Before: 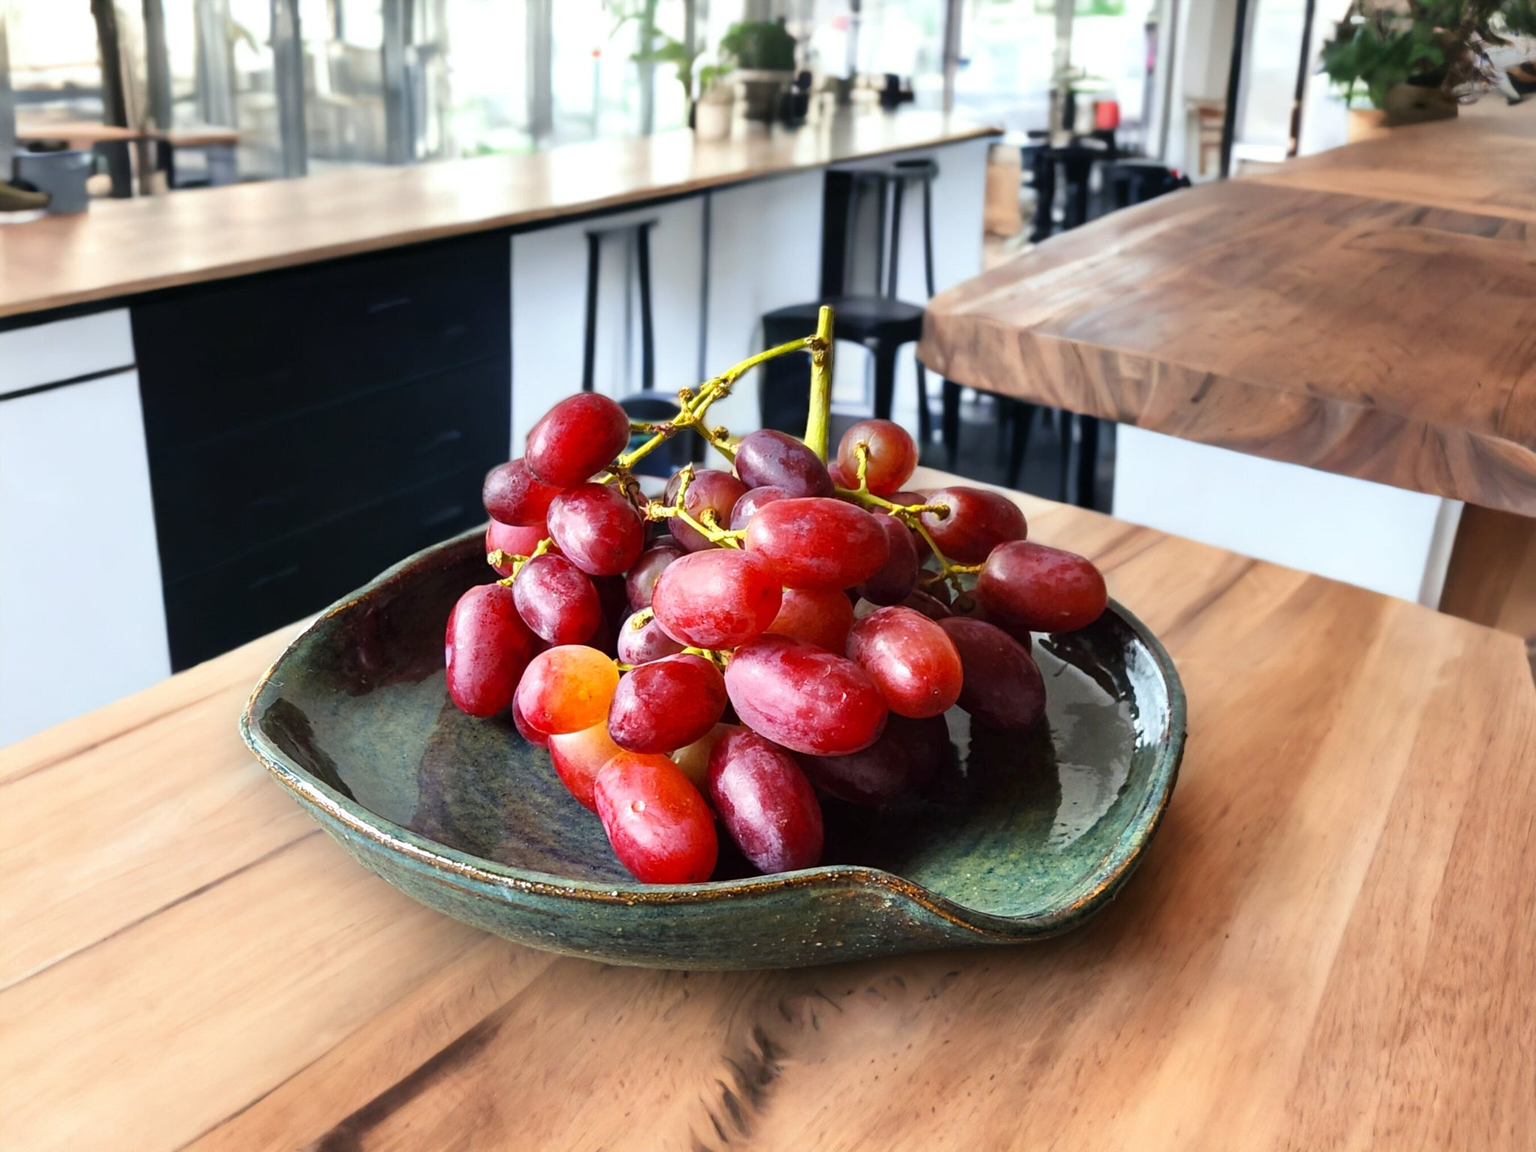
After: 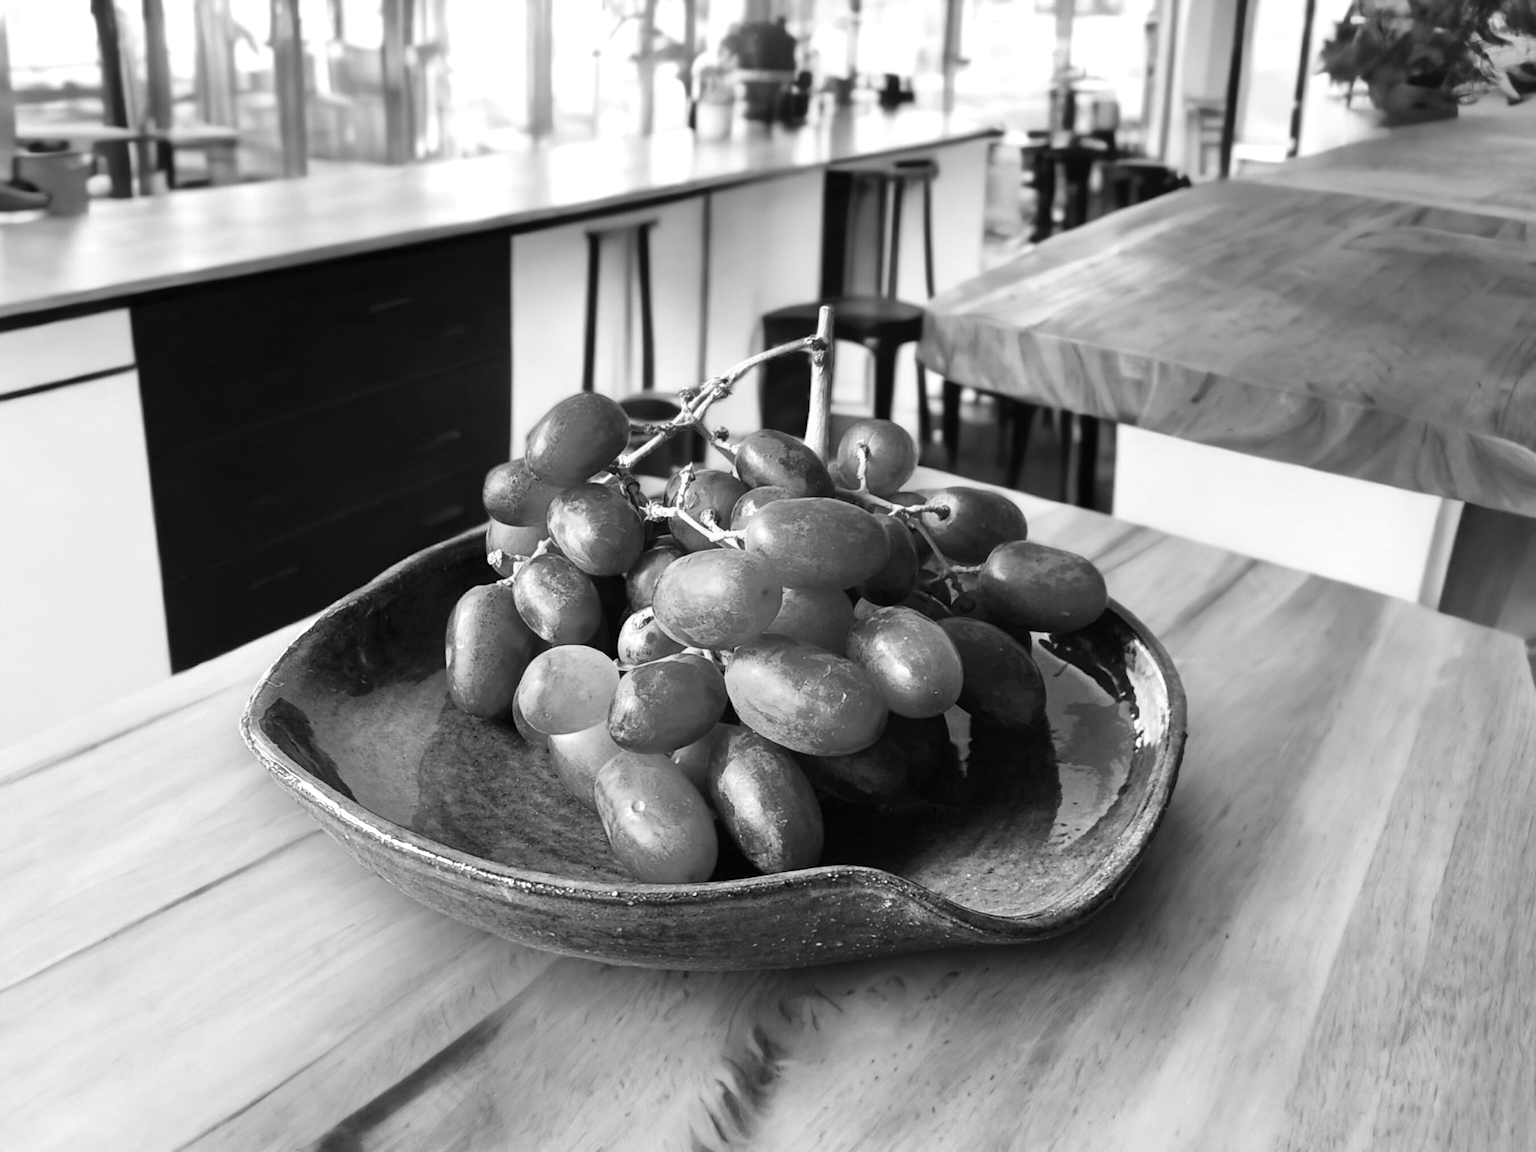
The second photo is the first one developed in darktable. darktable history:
monochrome: on, module defaults
white balance: red 1.066, blue 1.119
